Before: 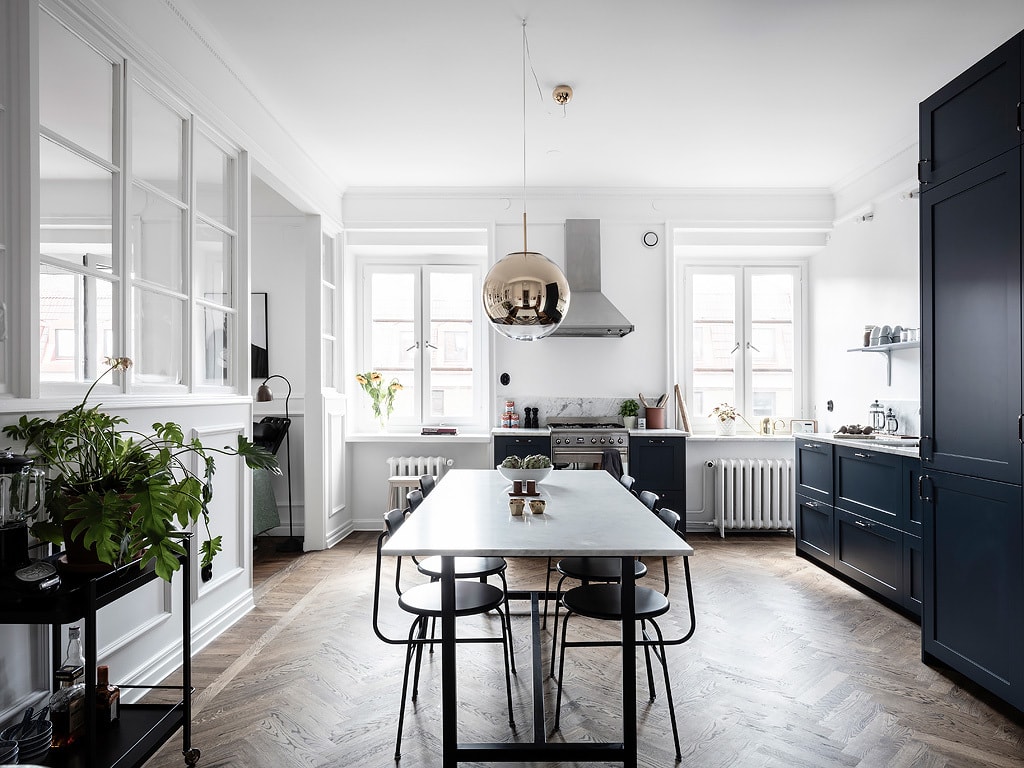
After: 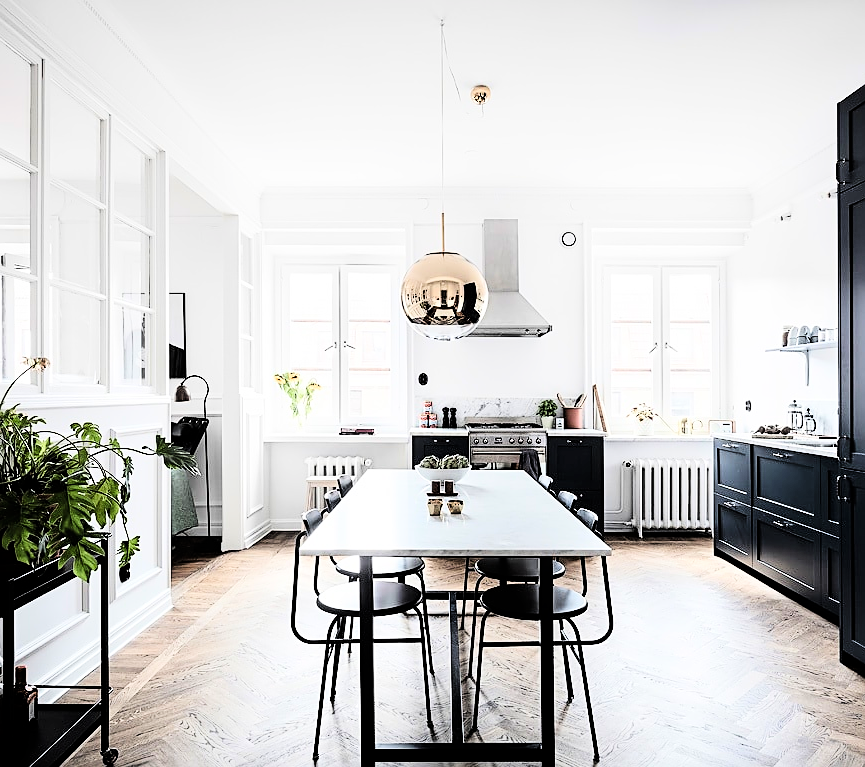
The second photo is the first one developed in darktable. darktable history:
crop: left 8.045%, right 7.442%
tone curve: curves: ch0 [(0, 0) (0.004, 0) (0.133, 0.071) (0.325, 0.456) (0.832, 0.957) (1, 1)], color space Lab, linked channels, preserve colors none
sharpen: on, module defaults
